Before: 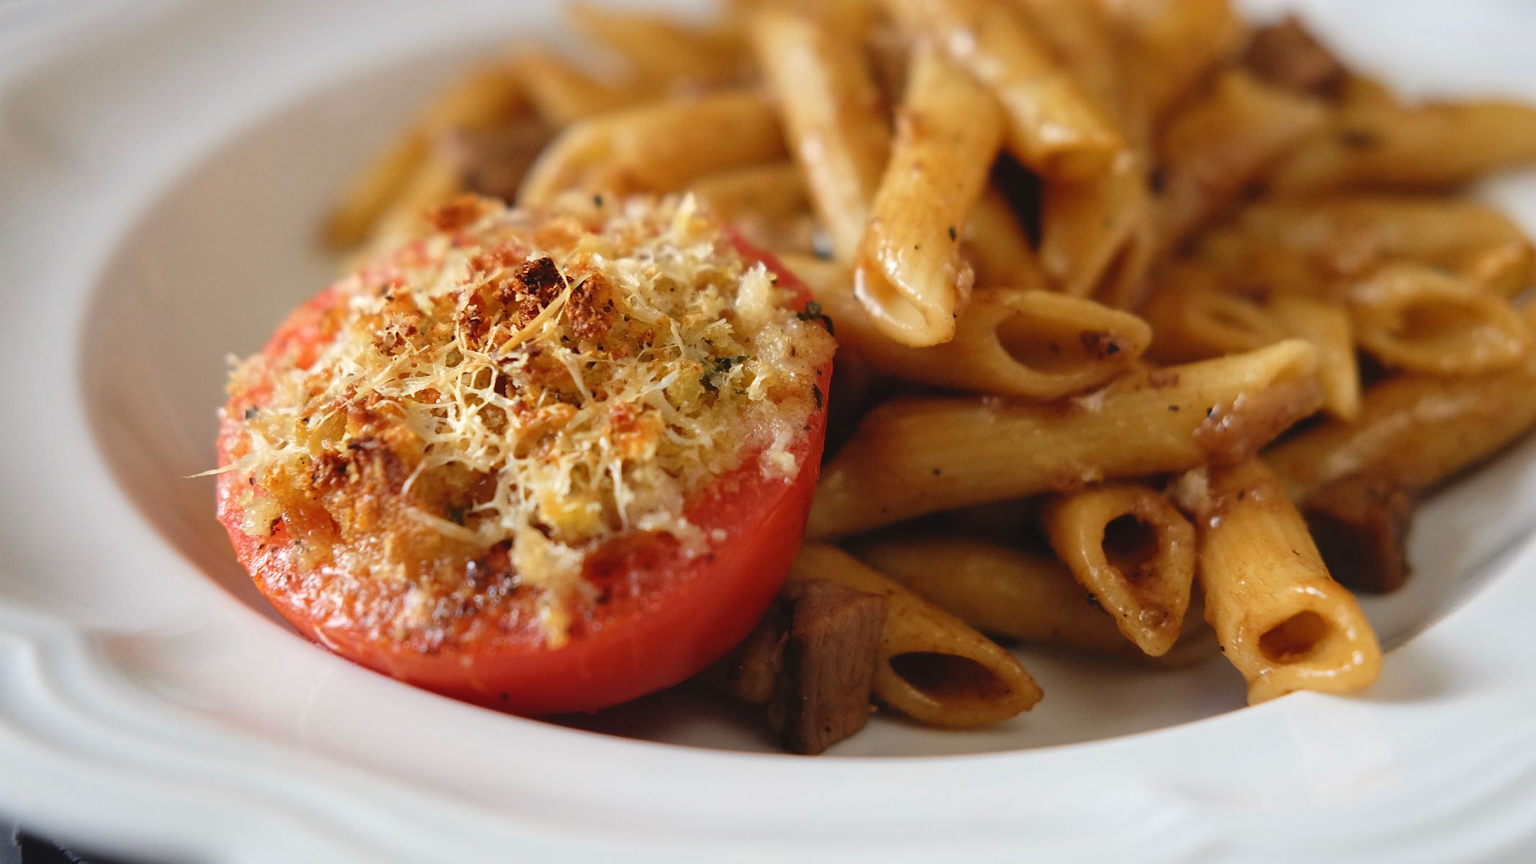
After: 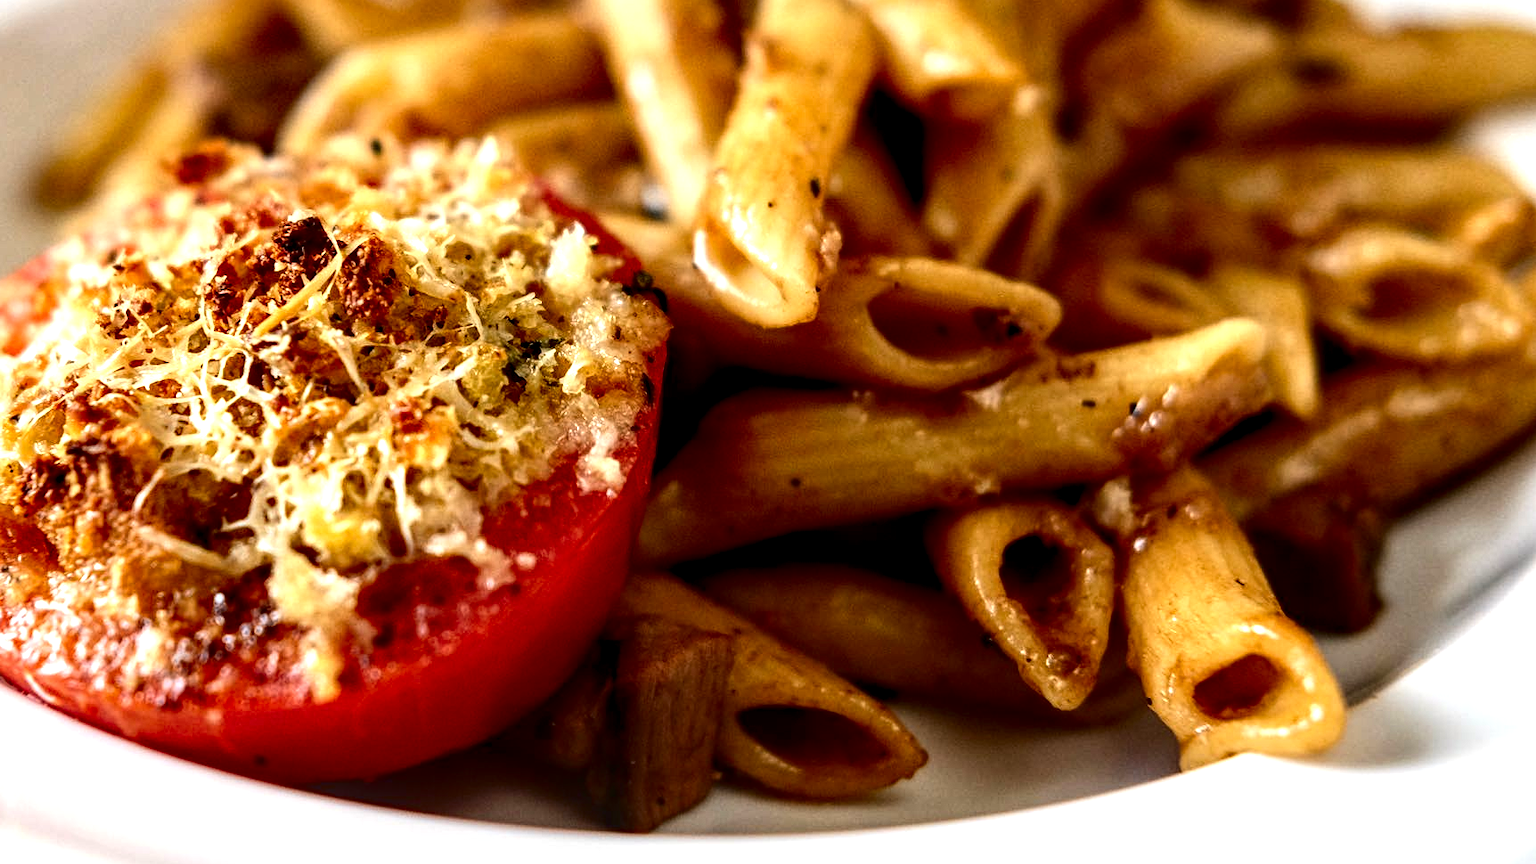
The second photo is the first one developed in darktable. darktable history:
color balance rgb: global vibrance 6.81%, saturation formula JzAzBz (2021)
local contrast: detail 160%
exposure: black level correction 0.001, exposure 0.955 EV, compensate exposure bias true, compensate highlight preservation false
contrast brightness saturation: contrast 0.19, brightness -0.24, saturation 0.11
crop: left 19.159%, top 9.58%, bottom 9.58%
tone equalizer: on, module defaults
